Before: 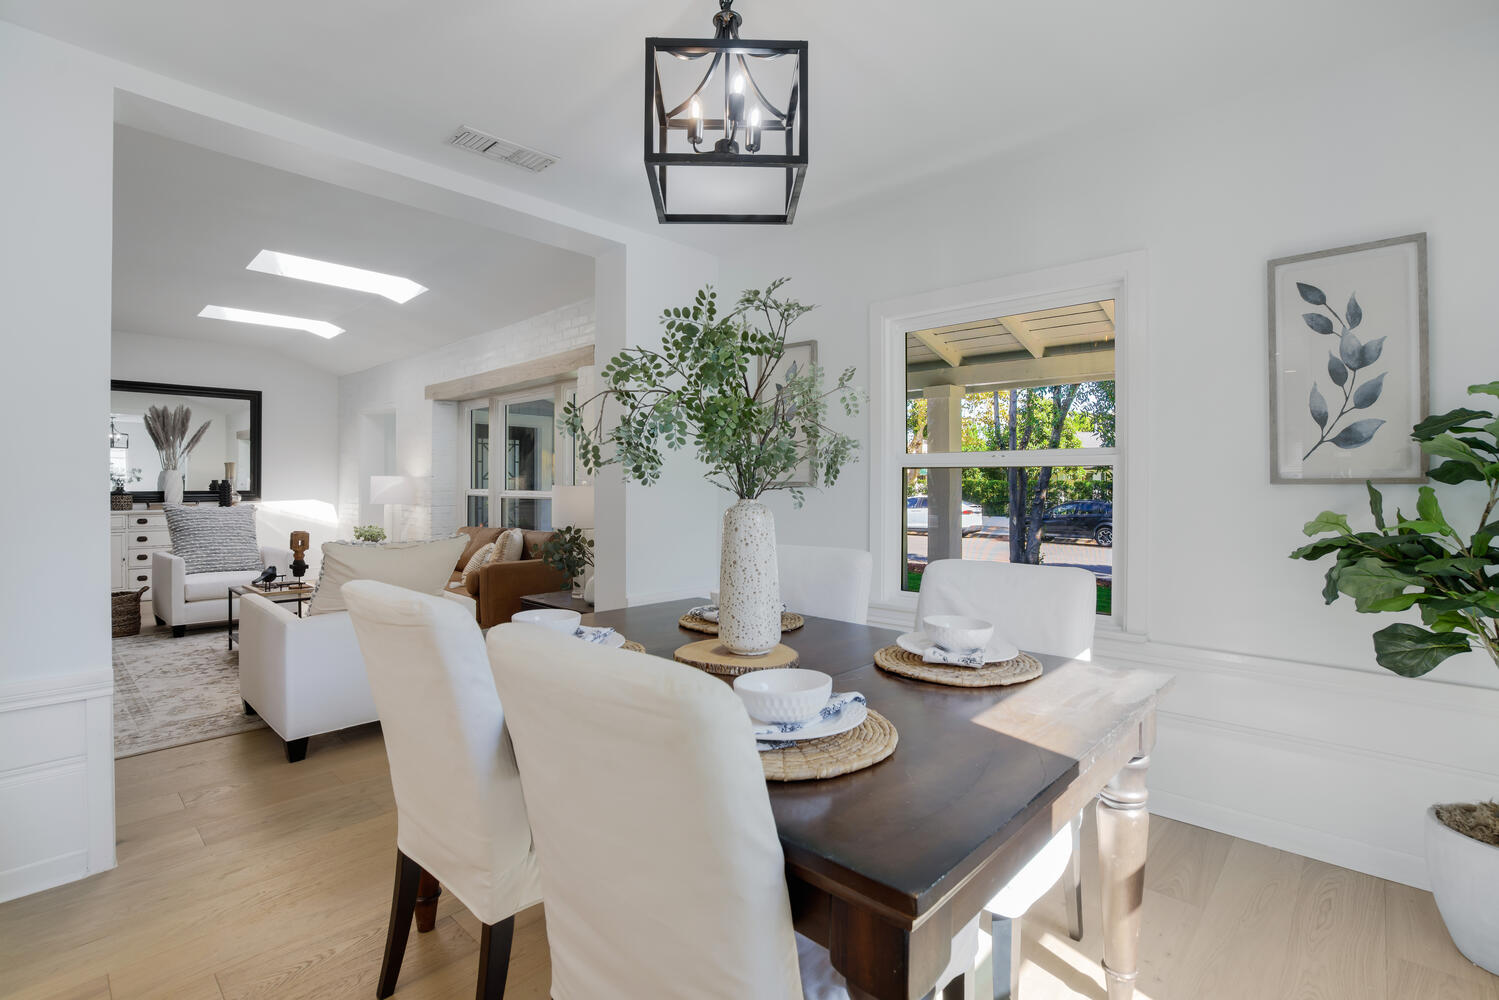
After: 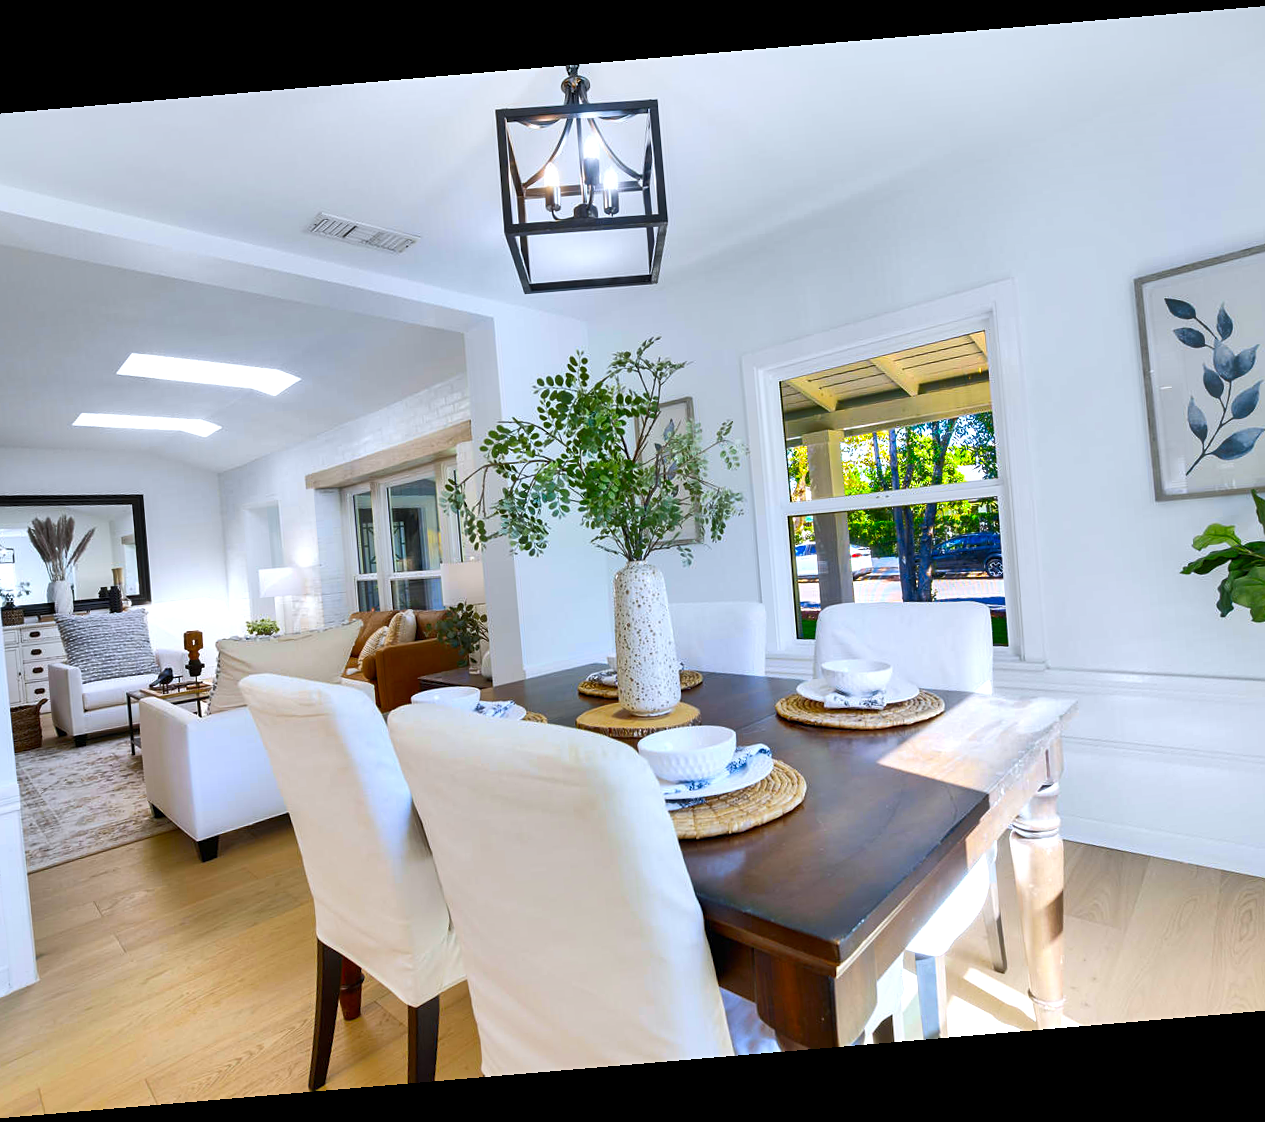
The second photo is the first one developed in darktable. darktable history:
rotate and perspective: rotation -4.86°, automatic cropping off
exposure: exposure 0.648 EV, compensate highlight preservation false
sharpen: amount 0.2
crop and rotate: left 9.597%, right 10.195%
white balance: red 0.974, blue 1.044
color contrast: green-magenta contrast 1.55, blue-yellow contrast 1.83
shadows and highlights: shadows 43.71, white point adjustment -1.46, soften with gaussian
